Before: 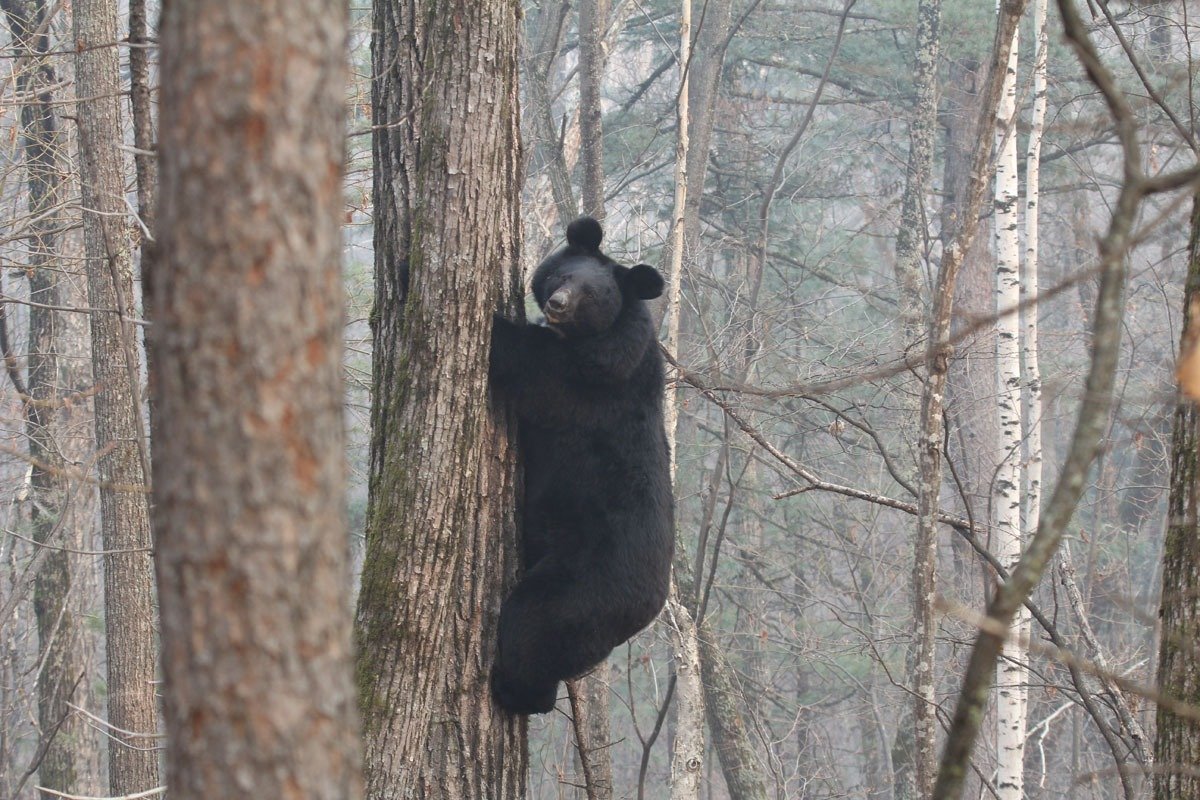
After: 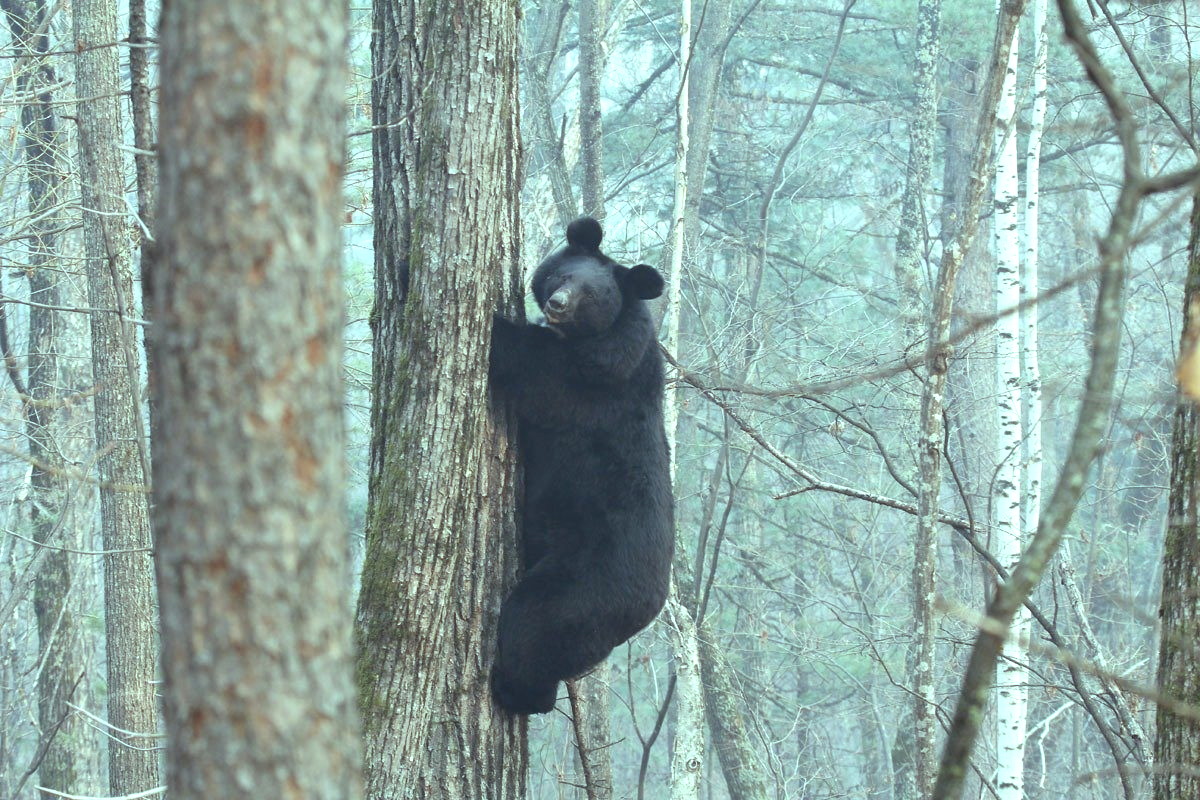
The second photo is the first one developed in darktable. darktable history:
color balance: mode lift, gamma, gain (sRGB), lift [0.997, 0.979, 1.021, 1.011], gamma [1, 1.084, 0.916, 0.998], gain [1, 0.87, 1.13, 1.101], contrast 4.55%, contrast fulcrum 38.24%, output saturation 104.09%
exposure: black level correction 0.001, exposure 0.5 EV, compensate exposure bias true, compensate highlight preservation false
